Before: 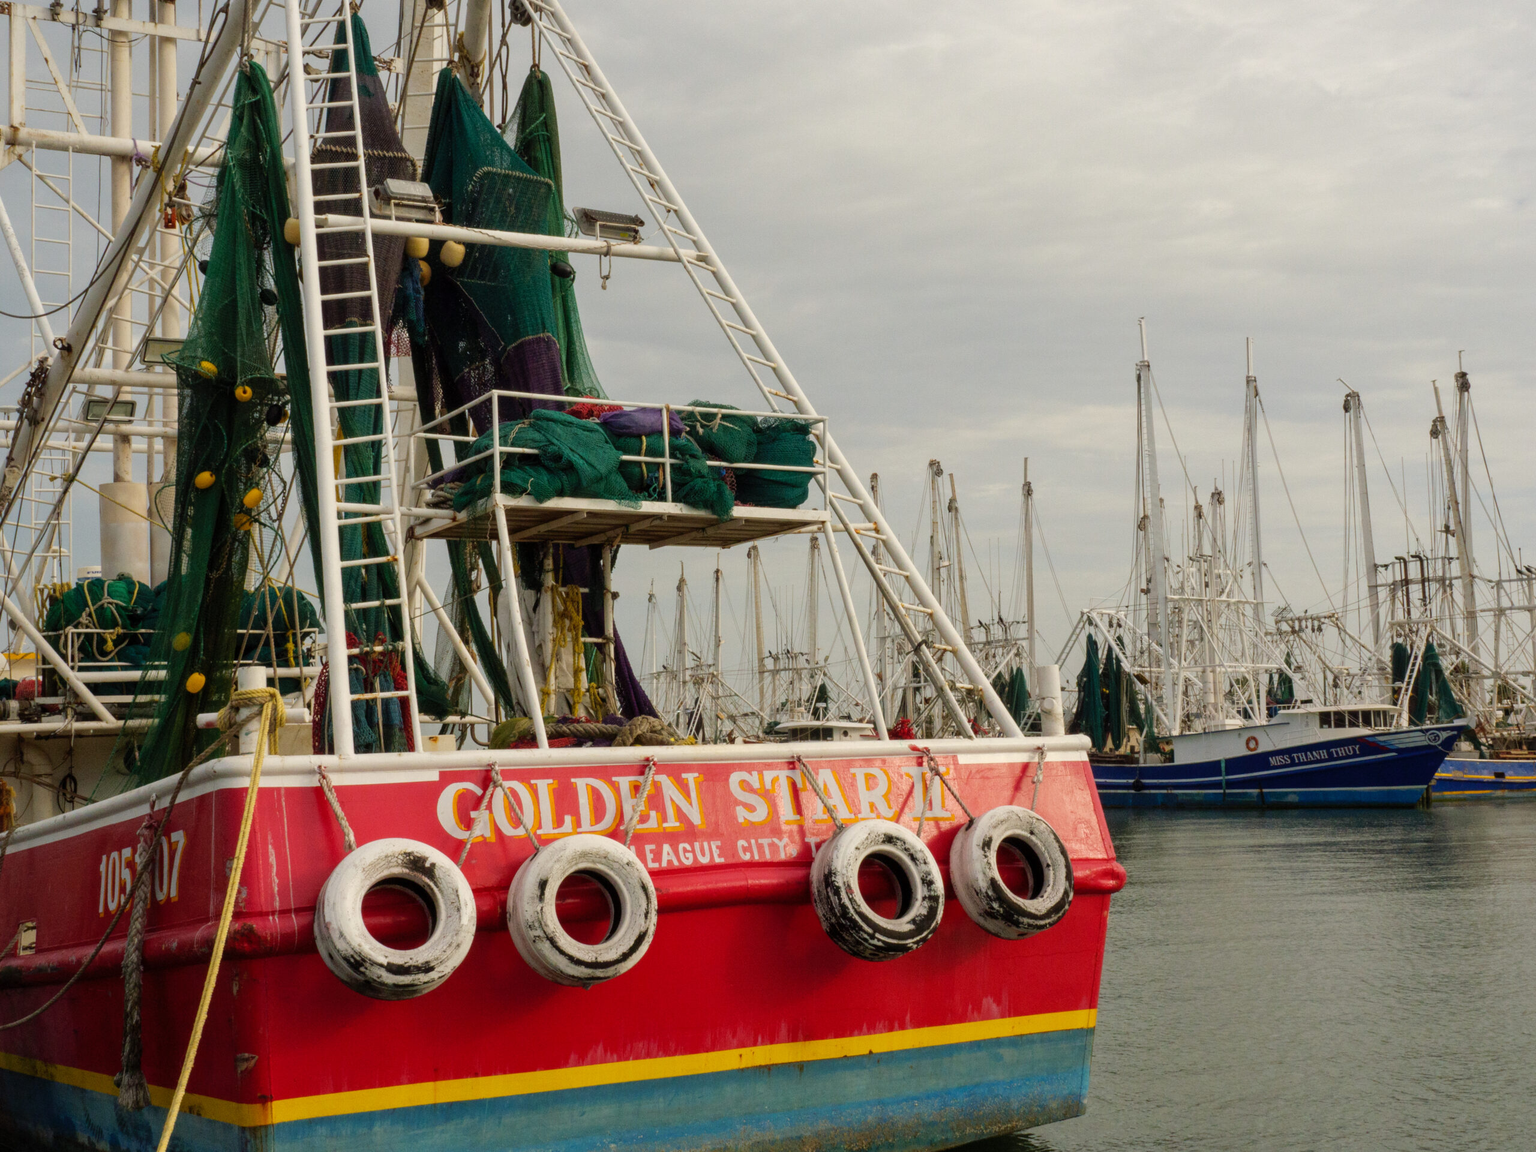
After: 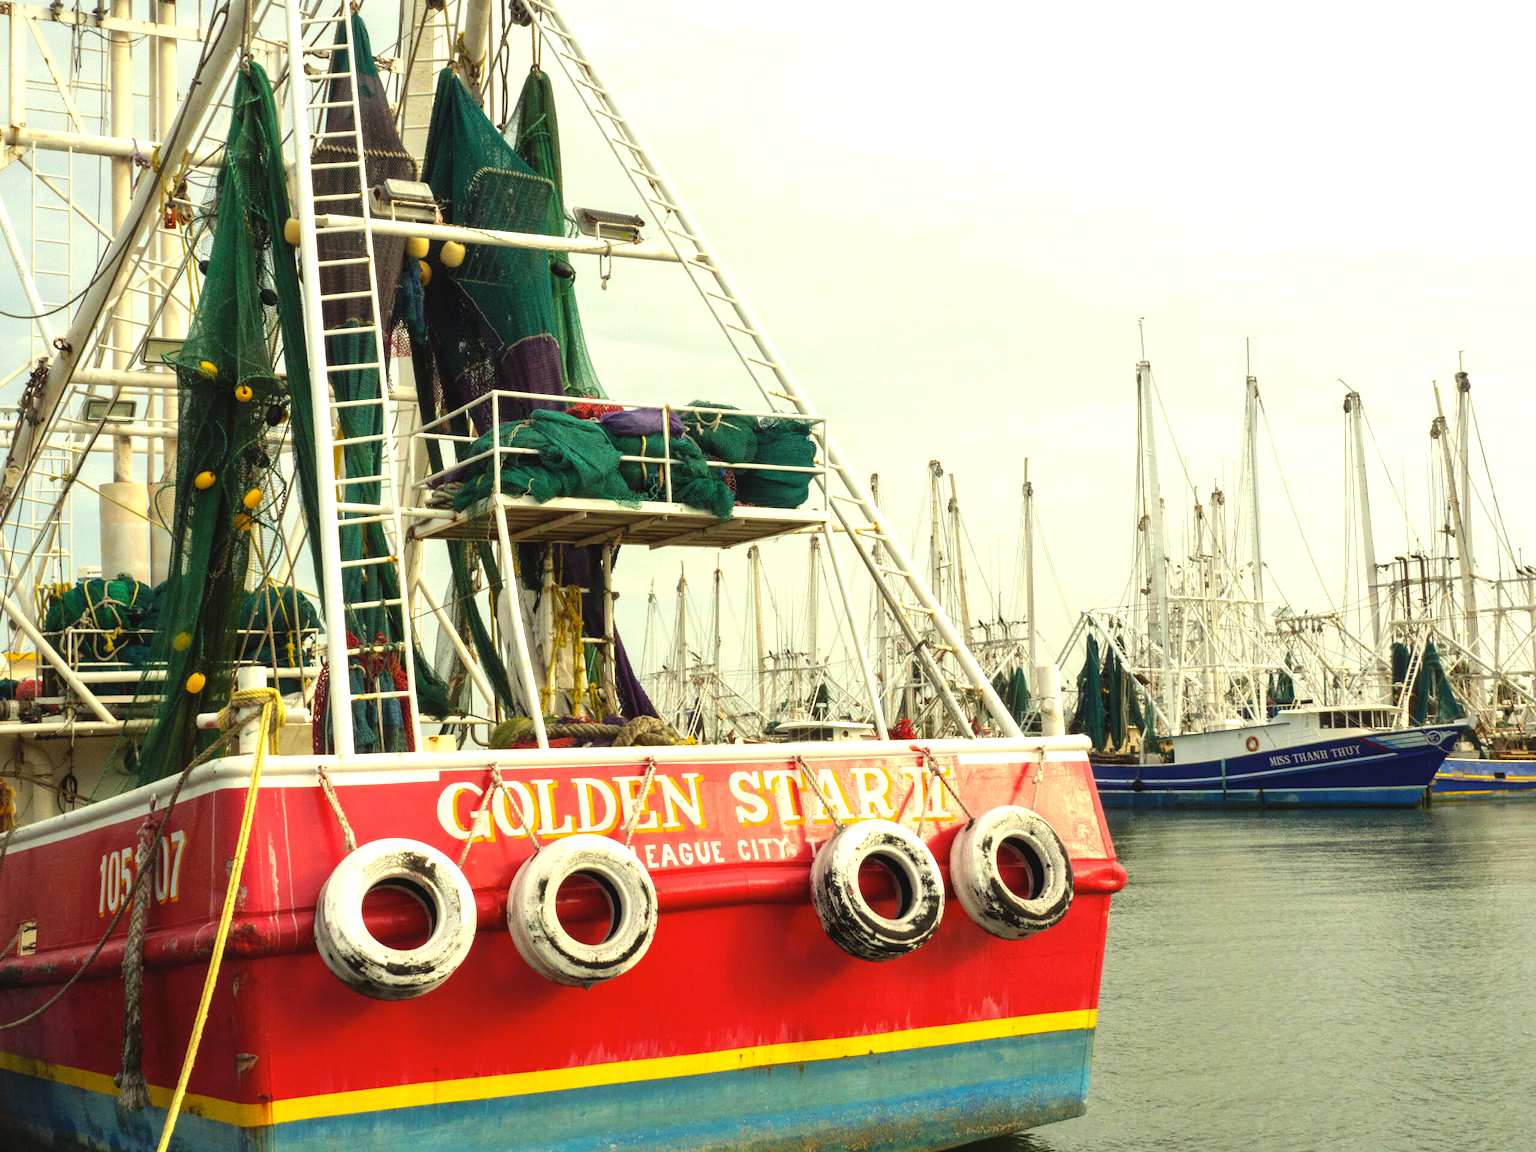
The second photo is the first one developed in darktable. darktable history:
exposure: black level correction 0, exposure 0.498 EV, compensate exposure bias true, compensate highlight preservation false
tone curve: curves: ch0 [(0, 0) (0.003, 0.051) (0.011, 0.054) (0.025, 0.056) (0.044, 0.07) (0.069, 0.092) (0.1, 0.119) (0.136, 0.149) (0.177, 0.189) (0.224, 0.231) (0.277, 0.278) (0.335, 0.329) (0.399, 0.386) (0.468, 0.454) (0.543, 0.524) (0.623, 0.603) (0.709, 0.687) (0.801, 0.776) (0.898, 0.878) (1, 1)], preserve colors none
color correction: highlights a* -5.89, highlights b* 11.28
